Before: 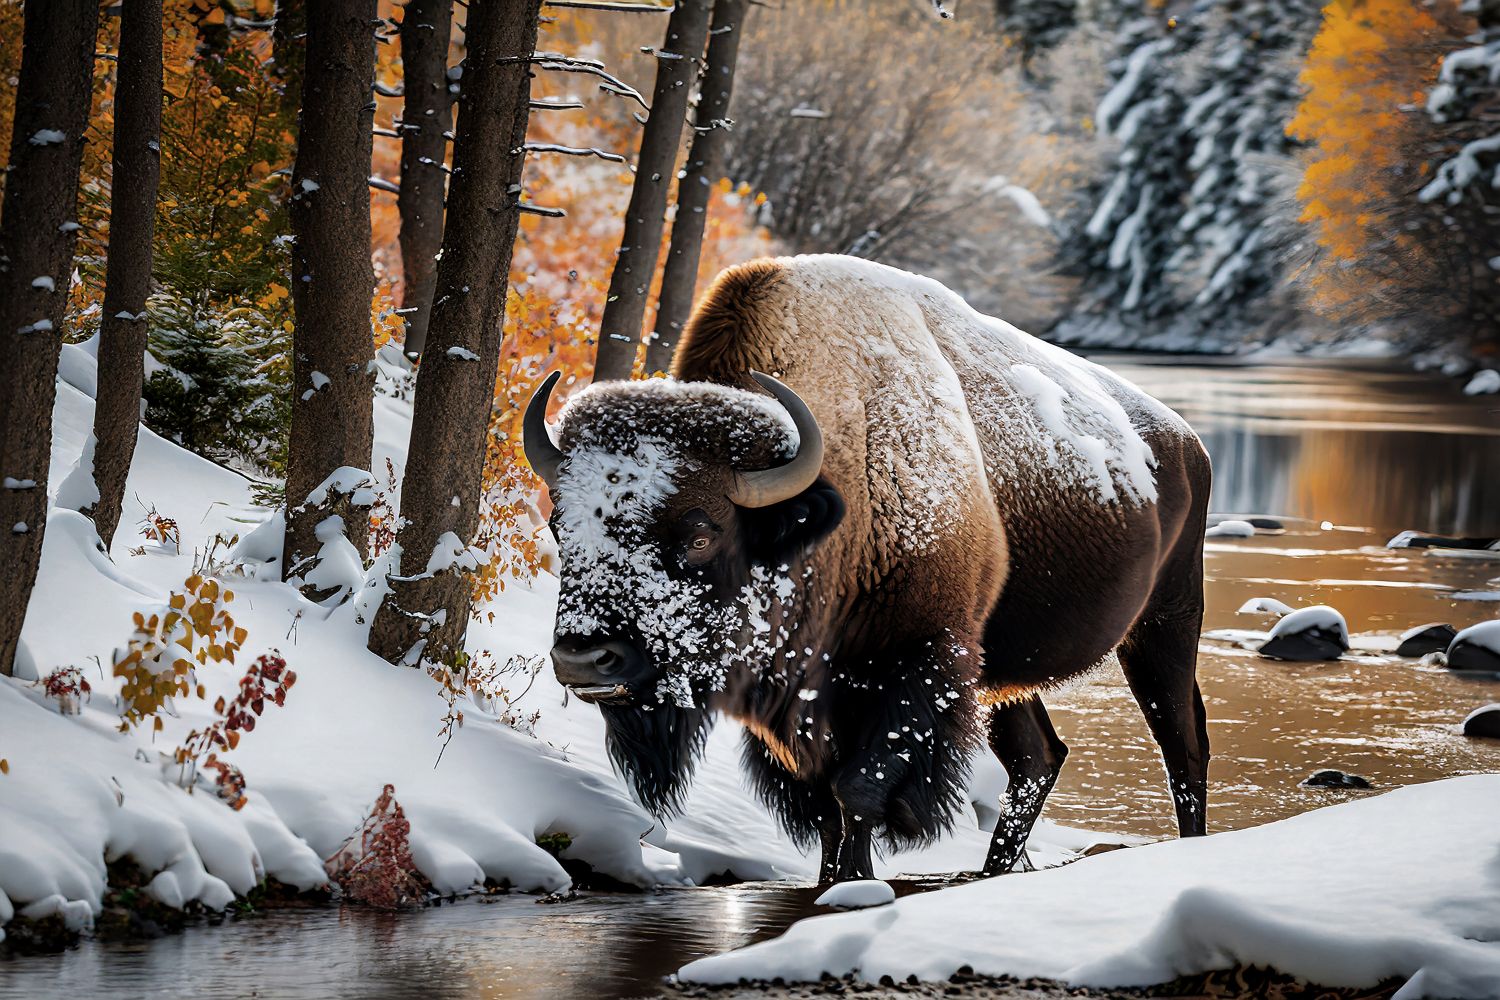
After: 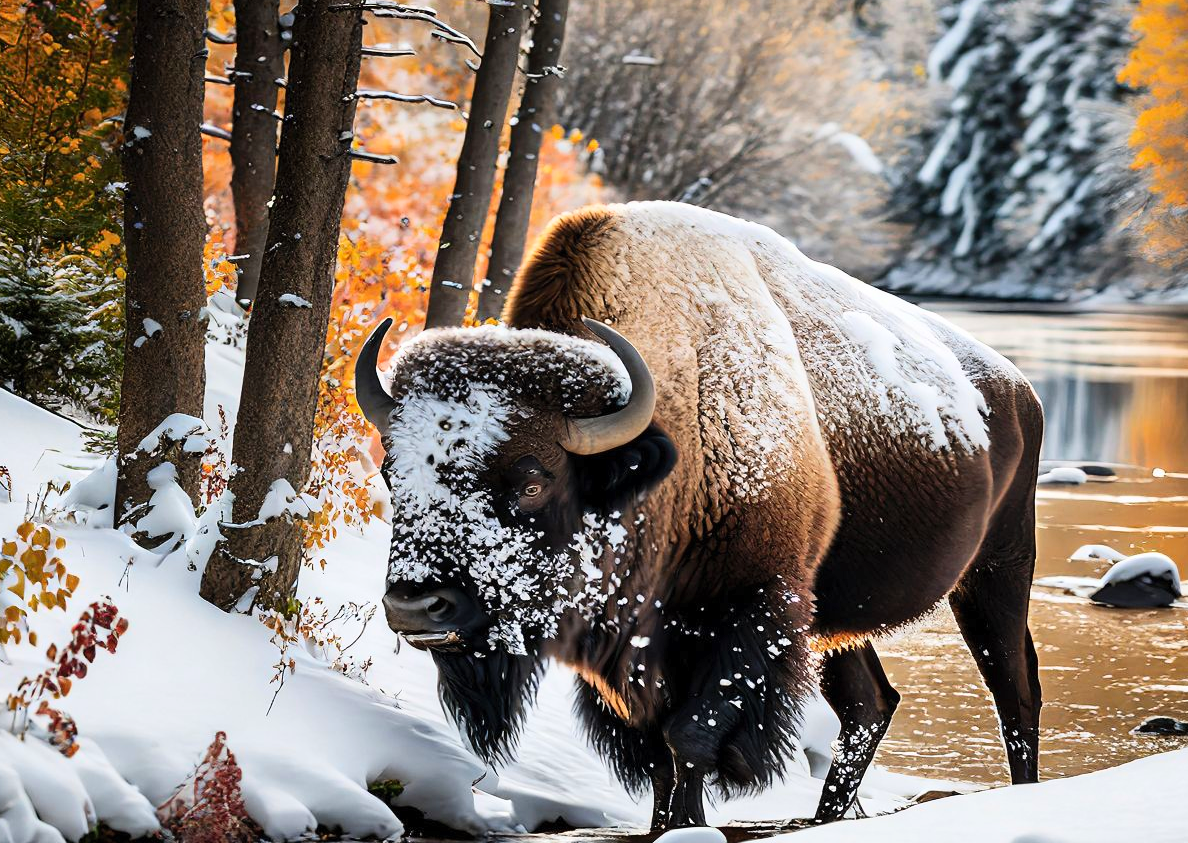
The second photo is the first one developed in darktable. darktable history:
contrast brightness saturation: contrast 0.2, brightness 0.16, saturation 0.22
crop: left 11.225%, top 5.381%, right 9.565%, bottom 10.314%
